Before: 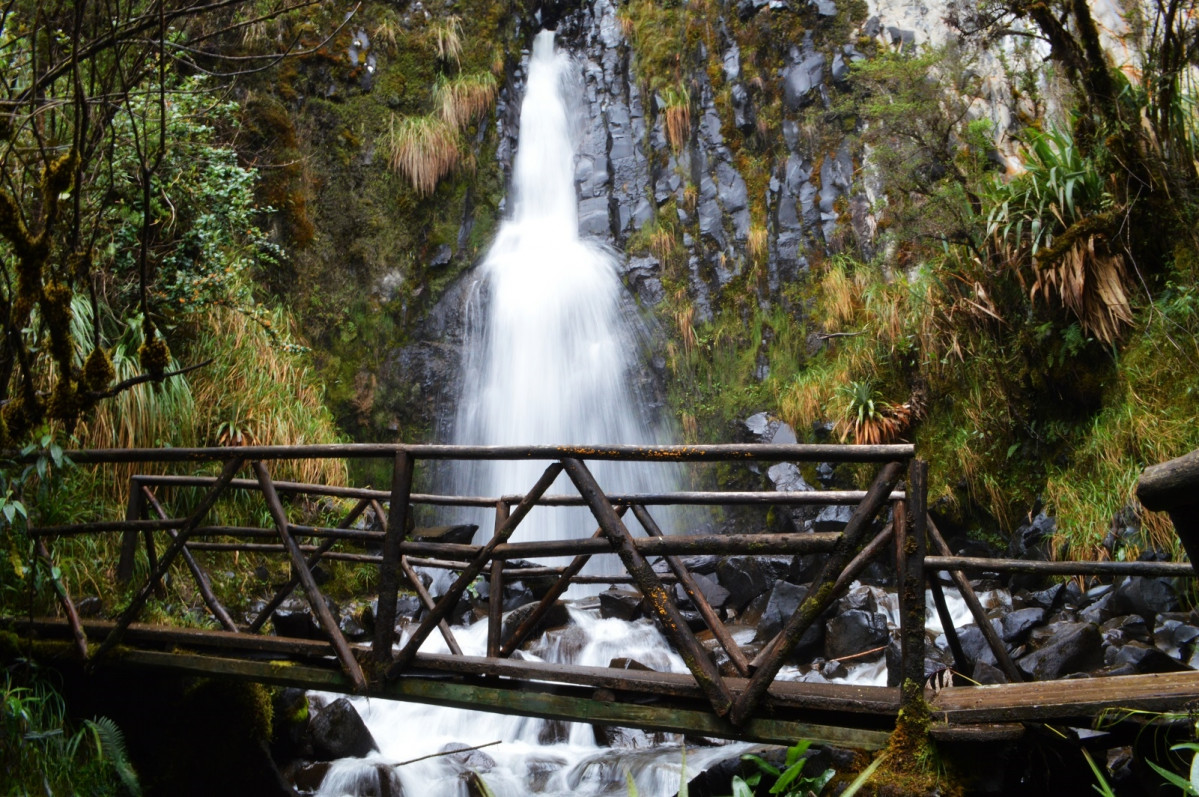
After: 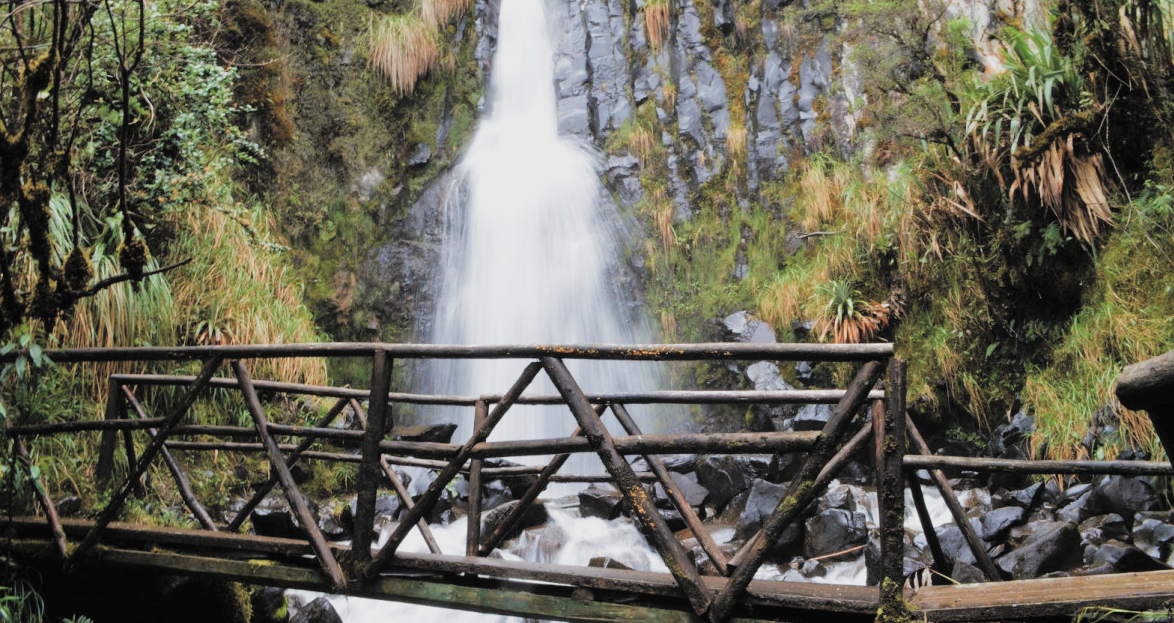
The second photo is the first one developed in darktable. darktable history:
filmic rgb: black relative exposure -7.65 EV, white relative exposure 4.56 EV, hardness 3.61, preserve chrominance RGB euclidean norm (legacy), color science v4 (2020)
contrast brightness saturation: brightness 0.27
crop and rotate: left 1.797%, top 12.857%, right 0.244%, bottom 8.898%
